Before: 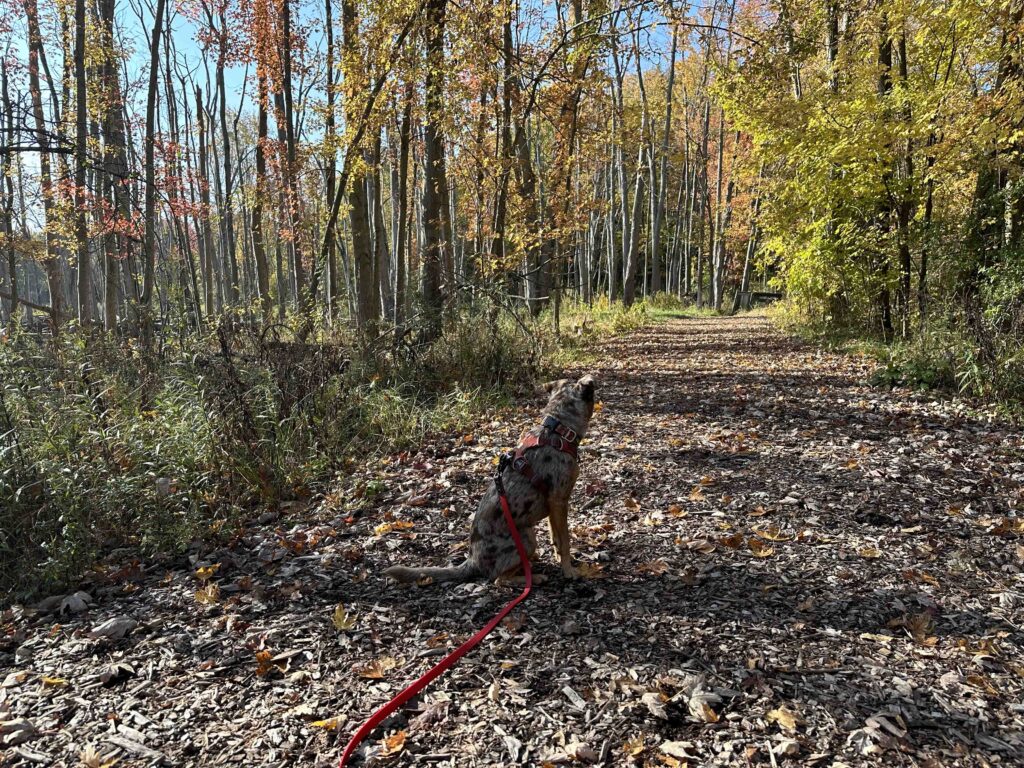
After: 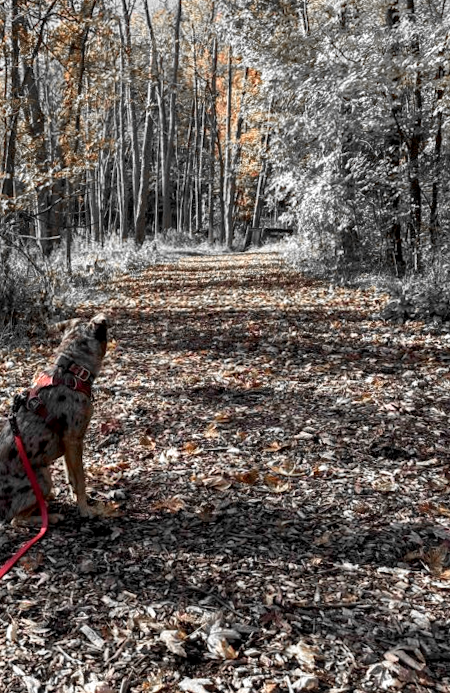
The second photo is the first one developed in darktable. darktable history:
crop: left 47.628%, top 6.643%, right 7.874%
rotate and perspective: rotation -1°, crop left 0.011, crop right 0.989, crop top 0.025, crop bottom 0.975
color zones: curves: ch0 [(0, 0.65) (0.096, 0.644) (0.221, 0.539) (0.429, 0.5) (0.571, 0.5) (0.714, 0.5) (0.857, 0.5) (1, 0.65)]; ch1 [(0, 0.5) (0.143, 0.5) (0.257, -0.002) (0.429, 0.04) (0.571, -0.001) (0.714, -0.015) (0.857, 0.024) (1, 0.5)]
local contrast: detail 130%
